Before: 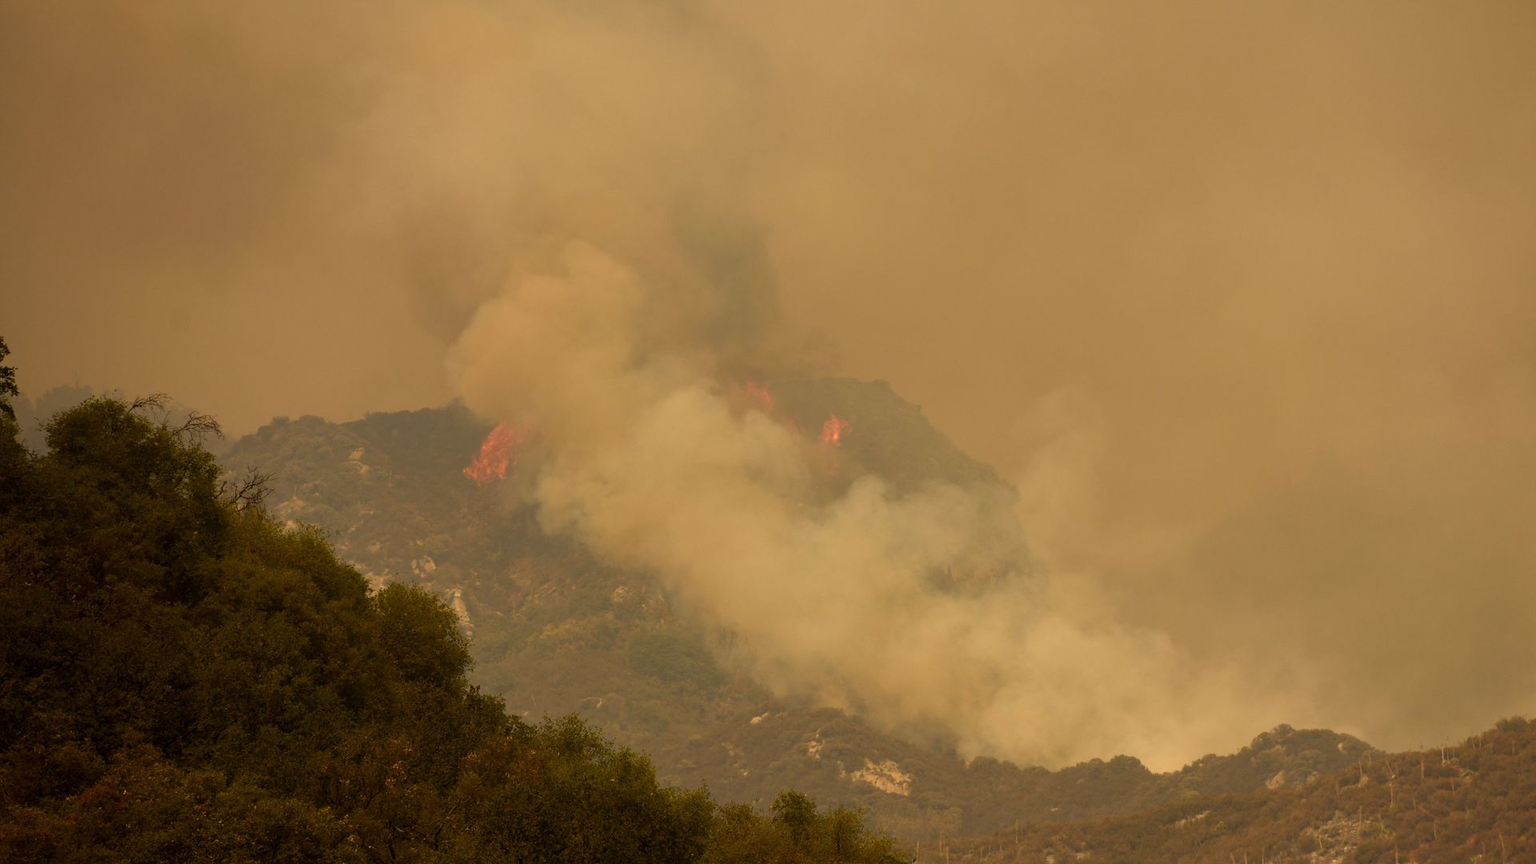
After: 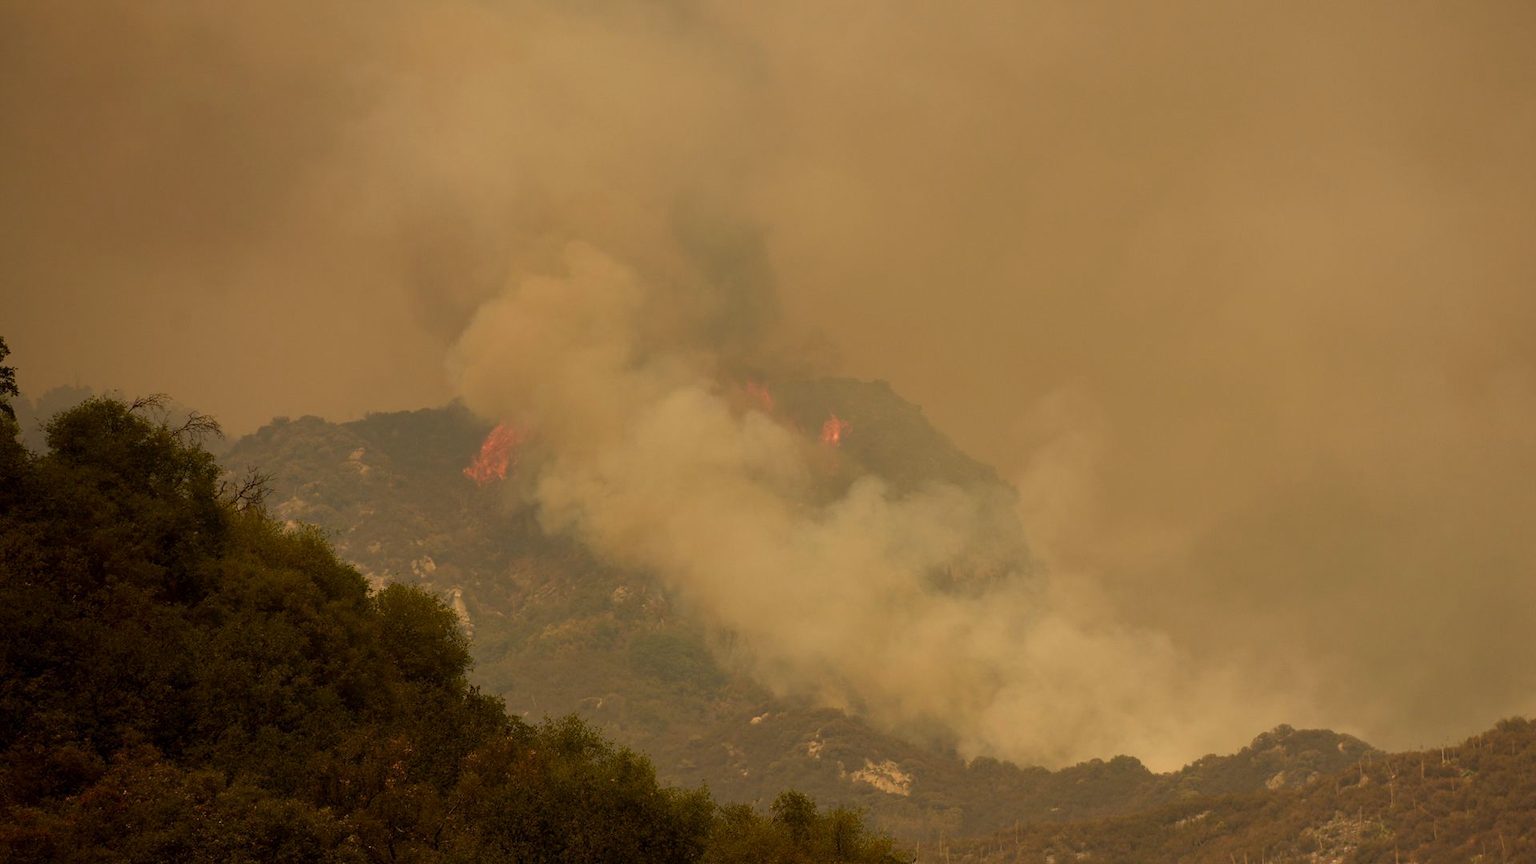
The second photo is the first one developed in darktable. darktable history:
exposure: black level correction 0.001, exposure -0.197 EV, compensate highlight preservation false
